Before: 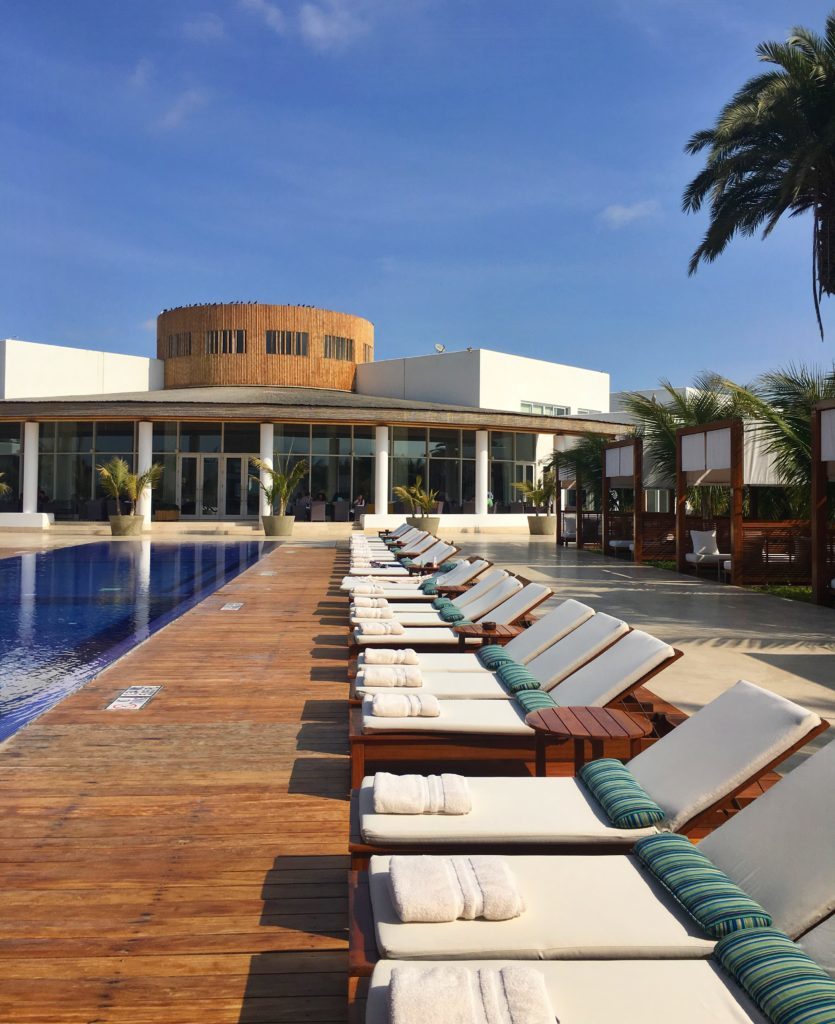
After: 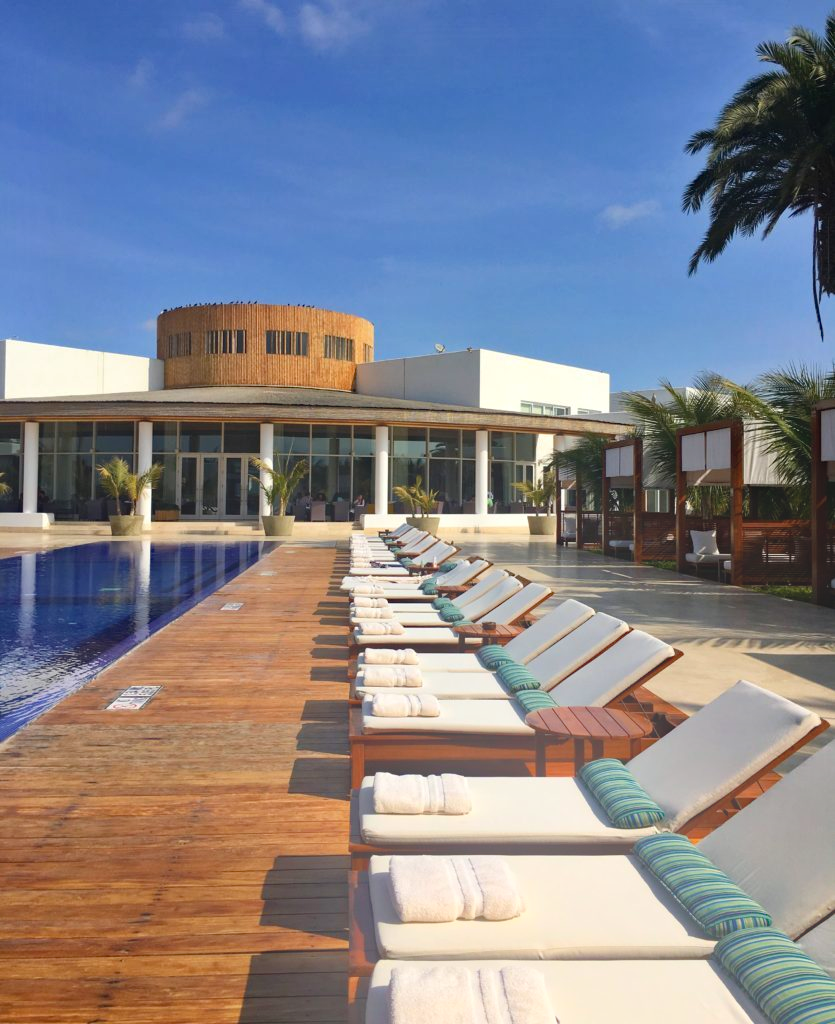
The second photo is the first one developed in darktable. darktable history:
bloom: size 38%, threshold 95%, strength 30%
haze removal: compatibility mode true, adaptive false
